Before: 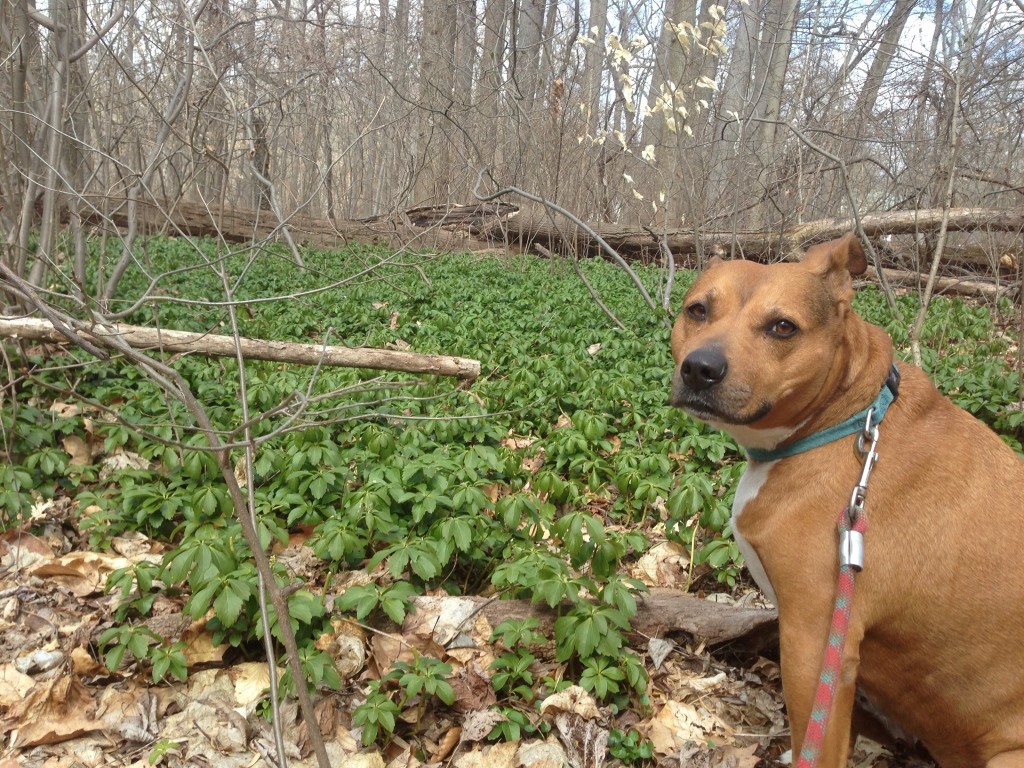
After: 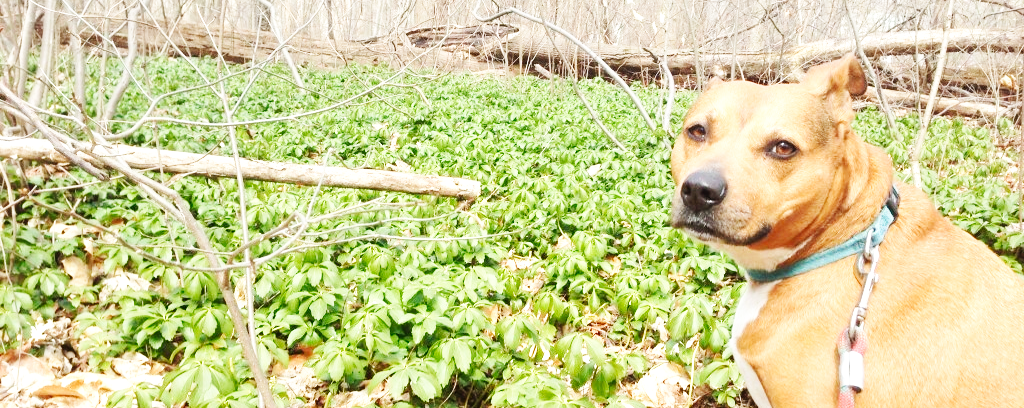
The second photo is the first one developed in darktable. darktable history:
crop and rotate: top 23.37%, bottom 23.454%
base curve: curves: ch0 [(0, 0.003) (0.001, 0.002) (0.006, 0.004) (0.02, 0.022) (0.048, 0.086) (0.094, 0.234) (0.162, 0.431) (0.258, 0.629) (0.385, 0.8) (0.548, 0.918) (0.751, 0.988) (1, 1)], preserve colors none
exposure: exposure 0.66 EV, compensate exposure bias true, compensate highlight preservation false
